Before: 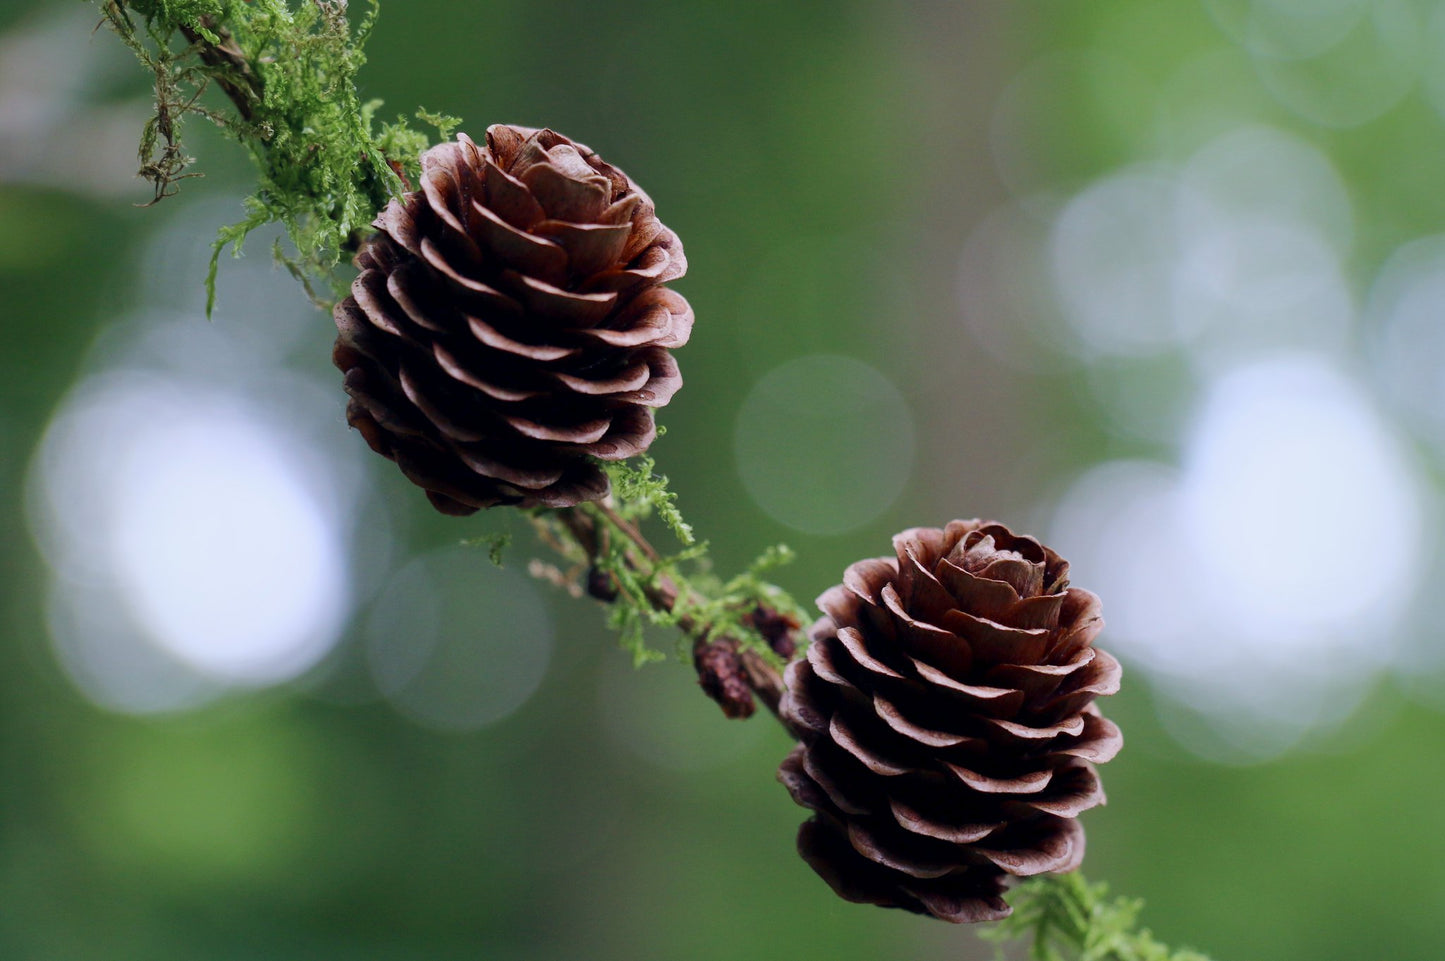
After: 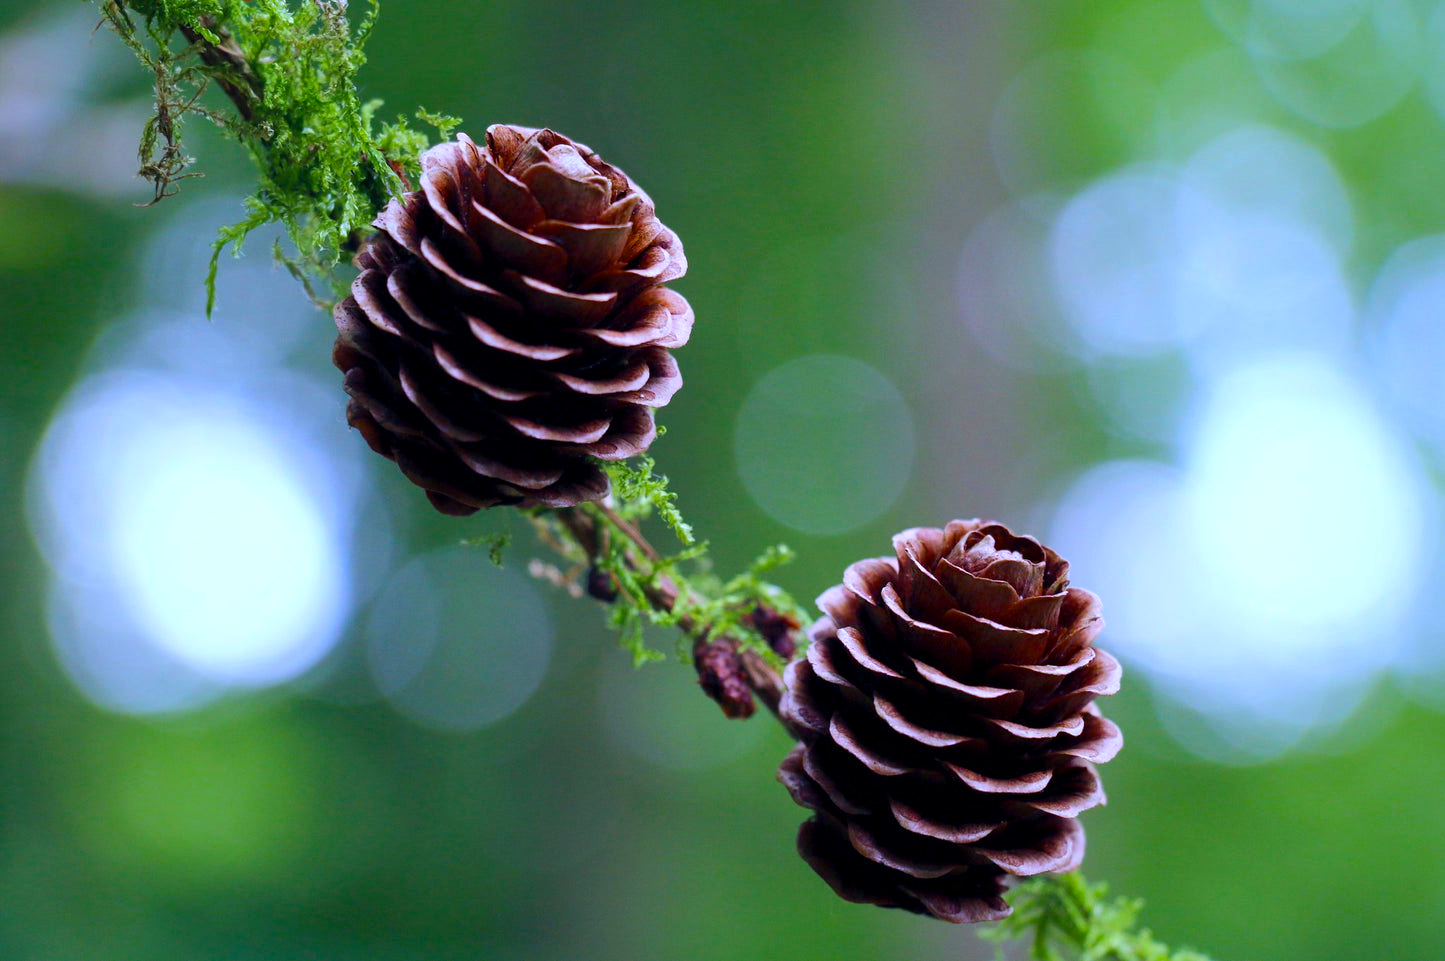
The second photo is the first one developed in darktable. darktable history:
white balance: red 0.948, green 1.02, blue 1.176
color balance rgb: perceptual saturation grading › global saturation 36%, perceptual brilliance grading › global brilliance 10%, global vibrance 20%
